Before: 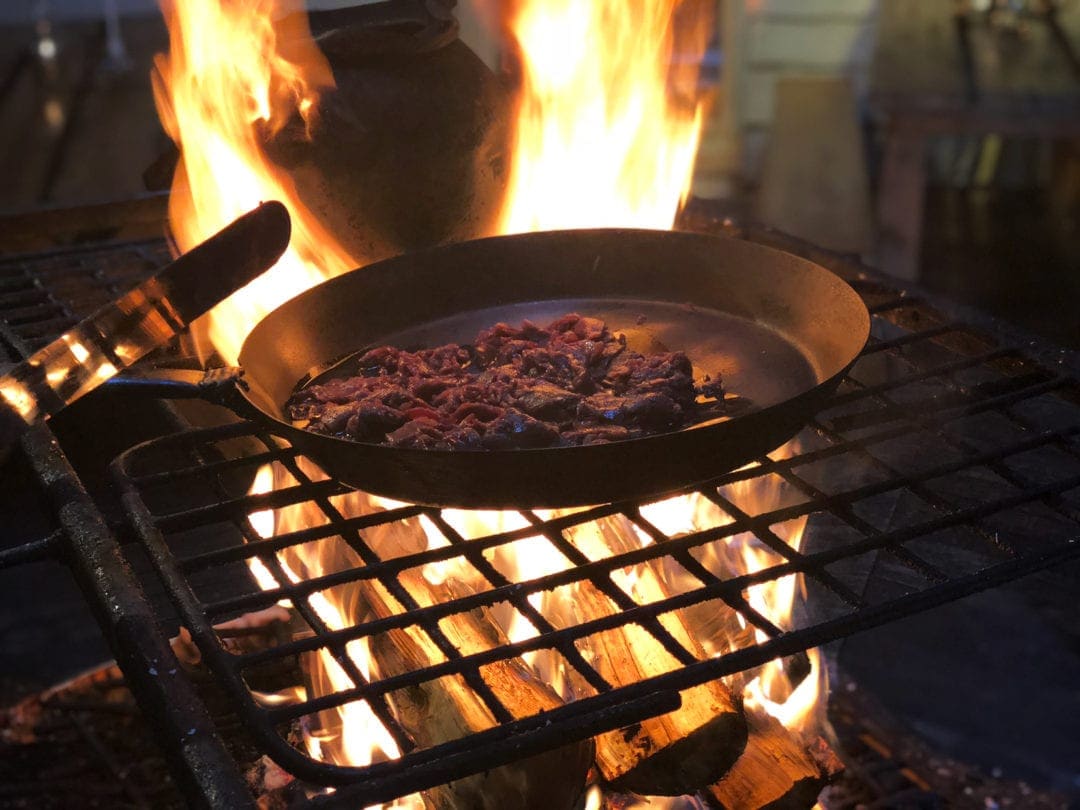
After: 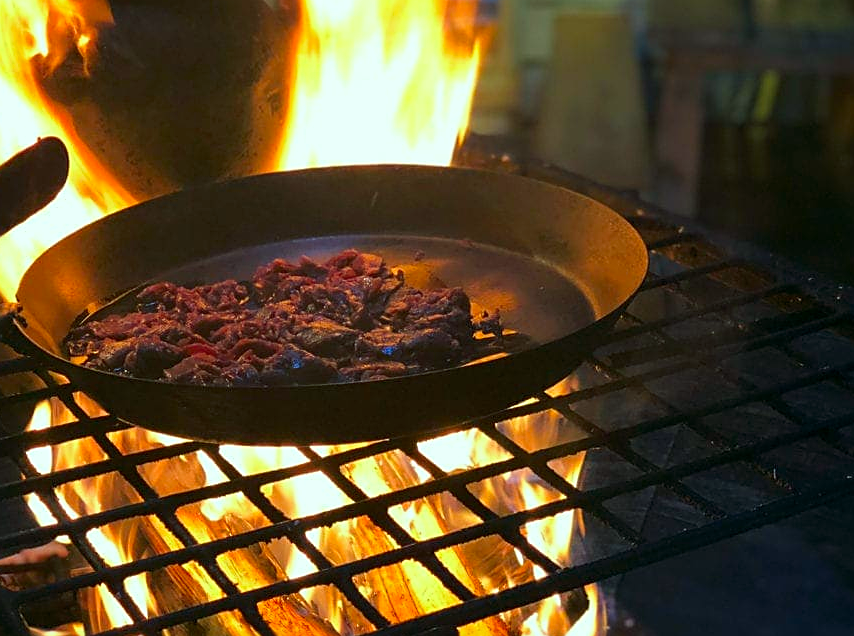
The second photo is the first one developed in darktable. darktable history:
crop and rotate: left 20.601%, top 7.903%, right 0.314%, bottom 13.525%
color correction: highlights a* -7.57, highlights b* 1.11, shadows a* -3.84, saturation 1.42
sharpen: amount 0.494
